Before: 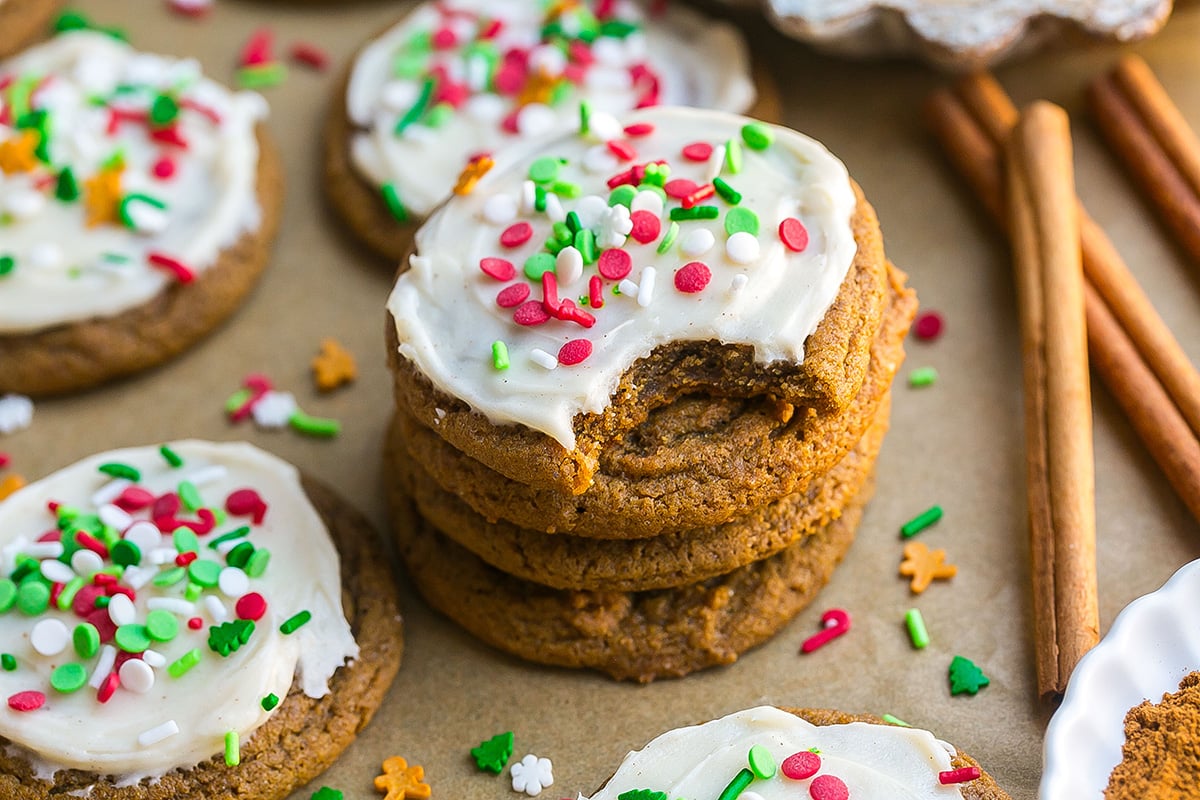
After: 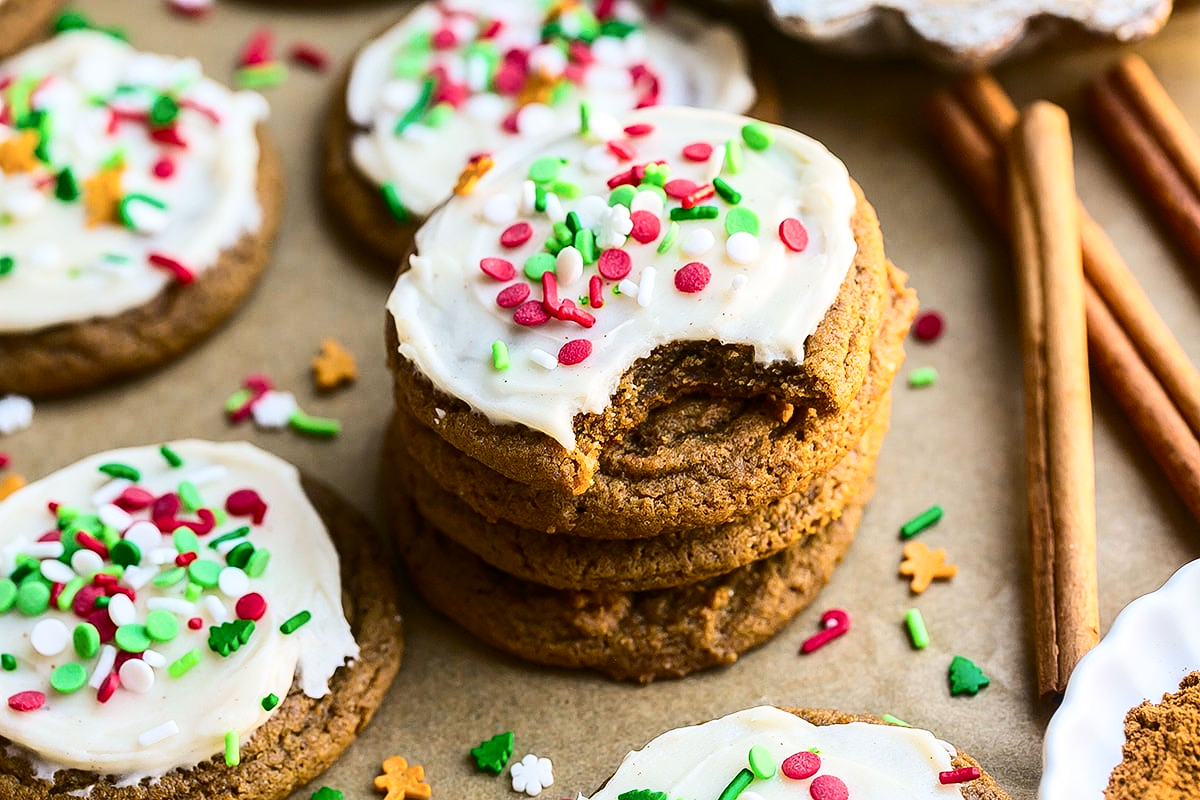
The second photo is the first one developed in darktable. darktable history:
contrast brightness saturation: contrast 0.283
